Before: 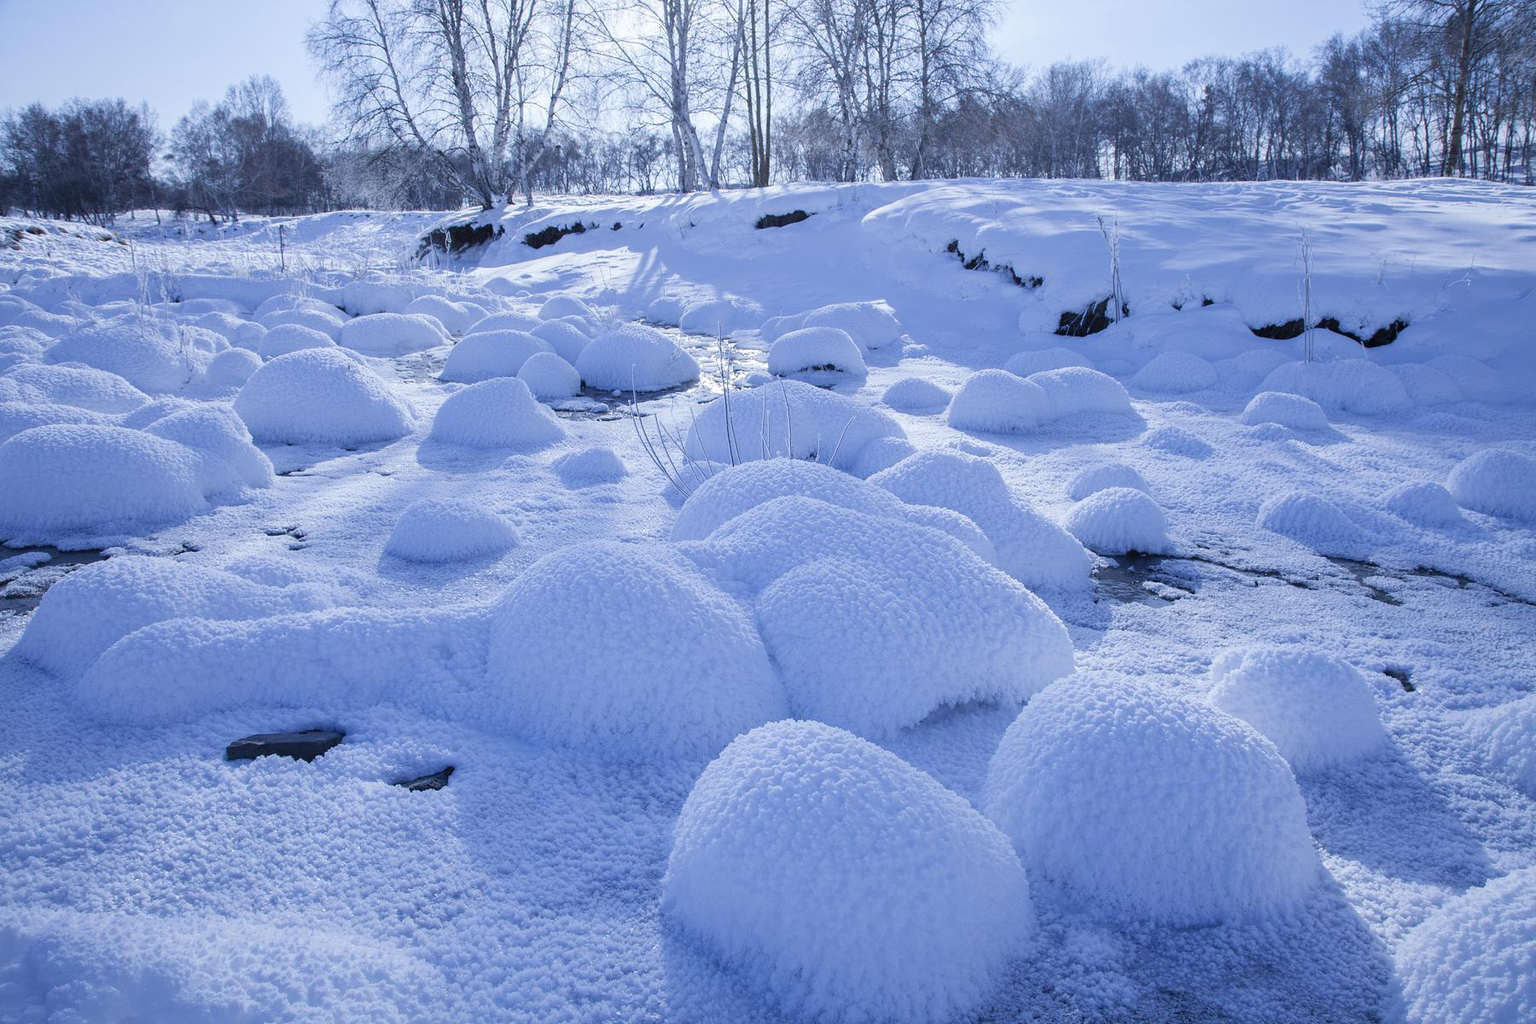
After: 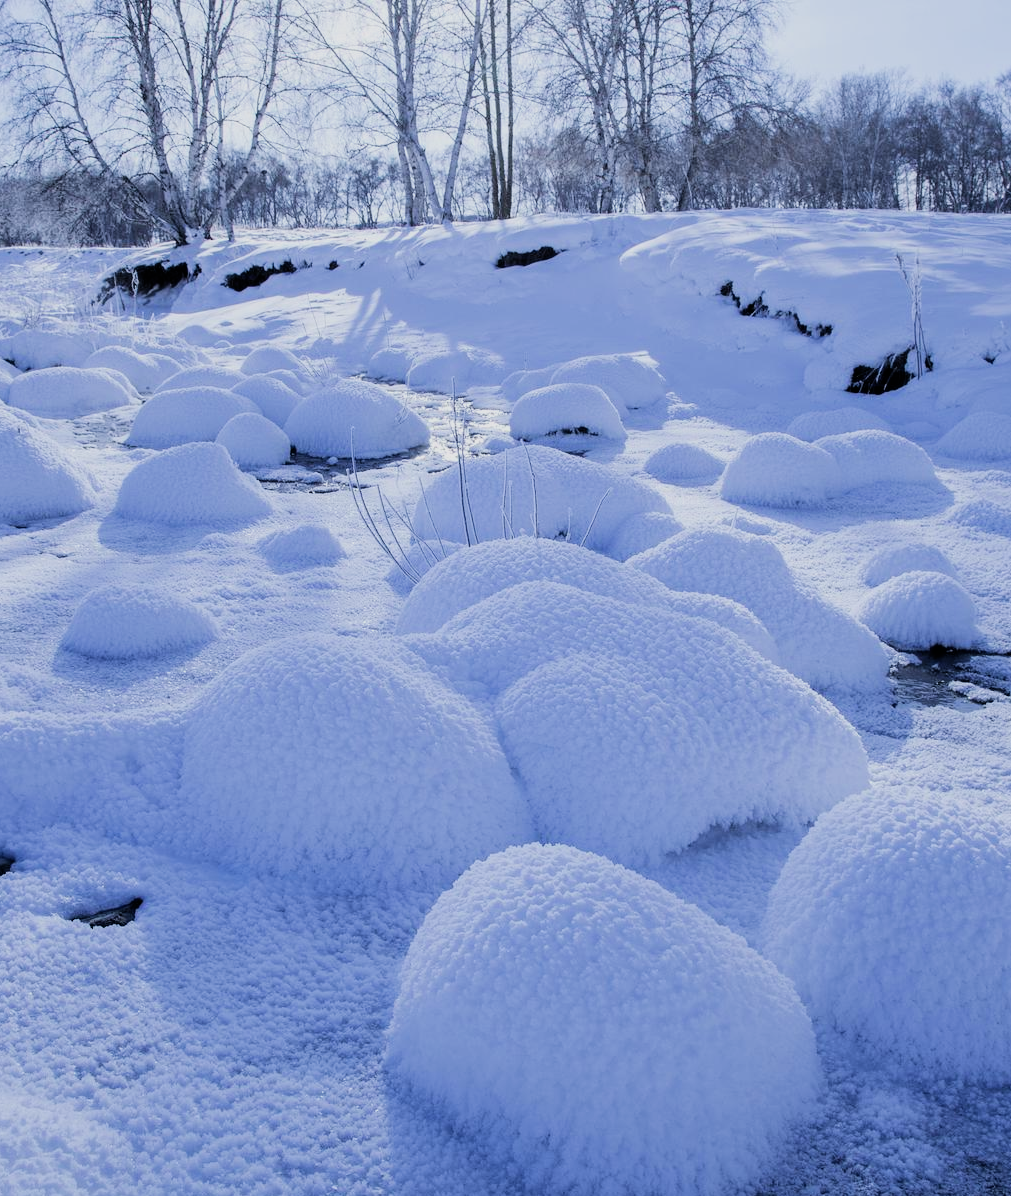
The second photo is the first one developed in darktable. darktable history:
crop: left 21.674%, right 22.086%
filmic rgb: black relative exposure -5 EV, hardness 2.88, contrast 1.3
